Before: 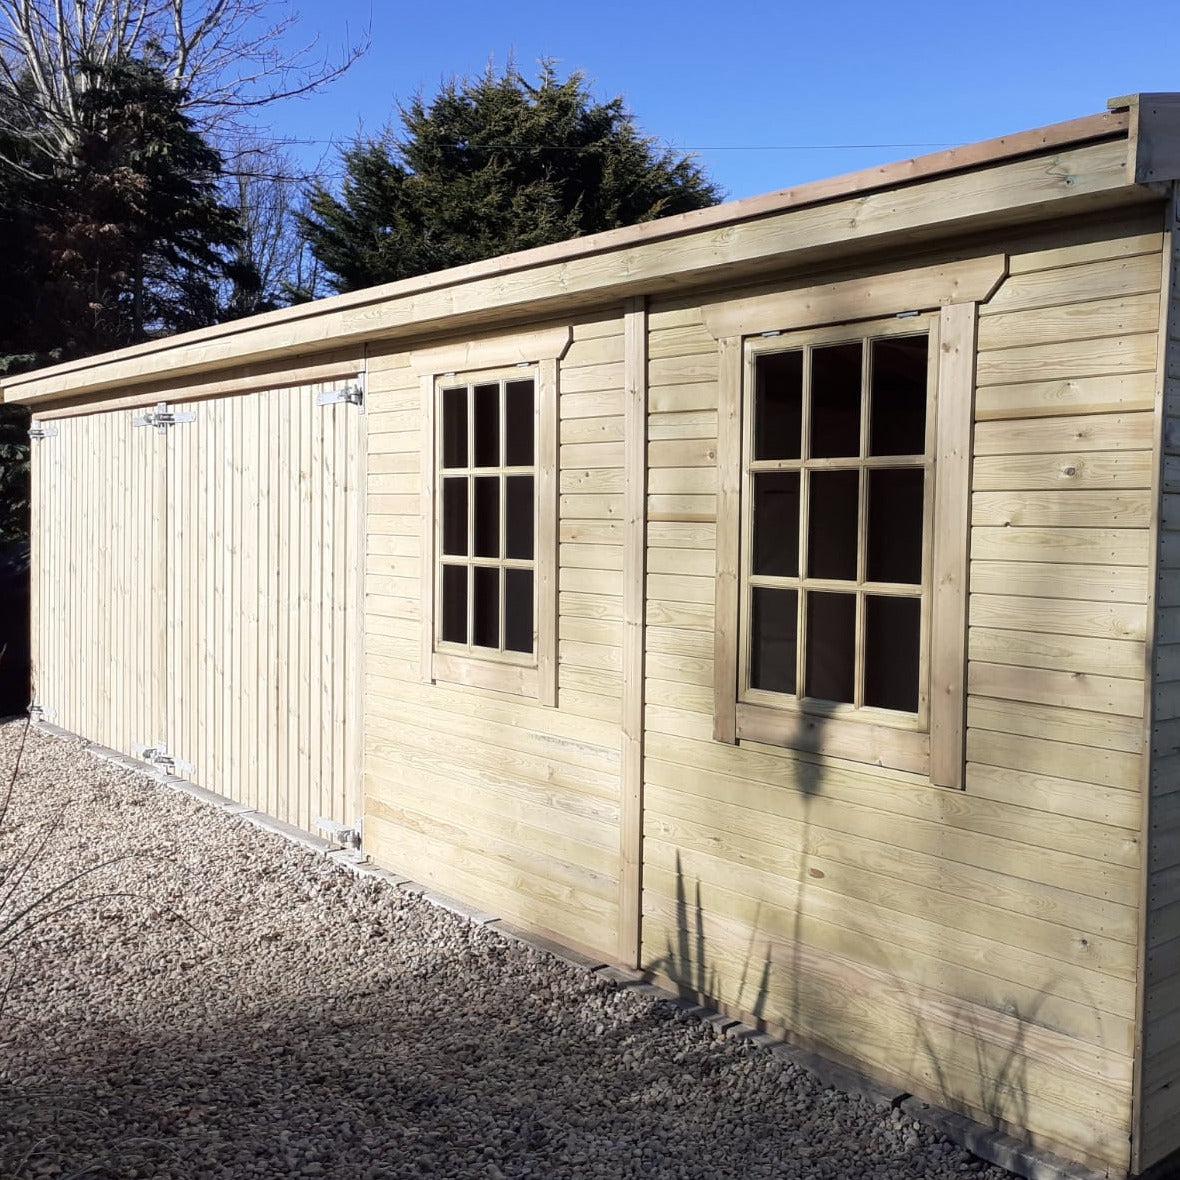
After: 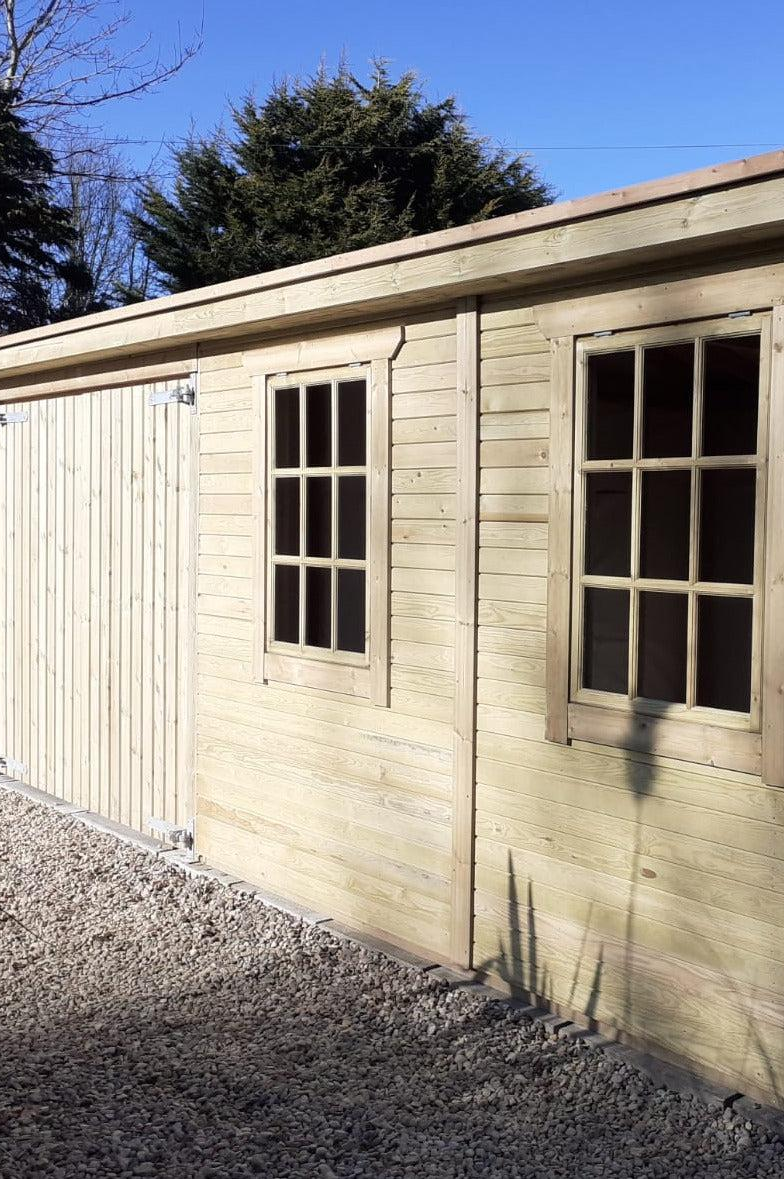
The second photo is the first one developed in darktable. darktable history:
crop and rotate: left 14.297%, right 19.188%
